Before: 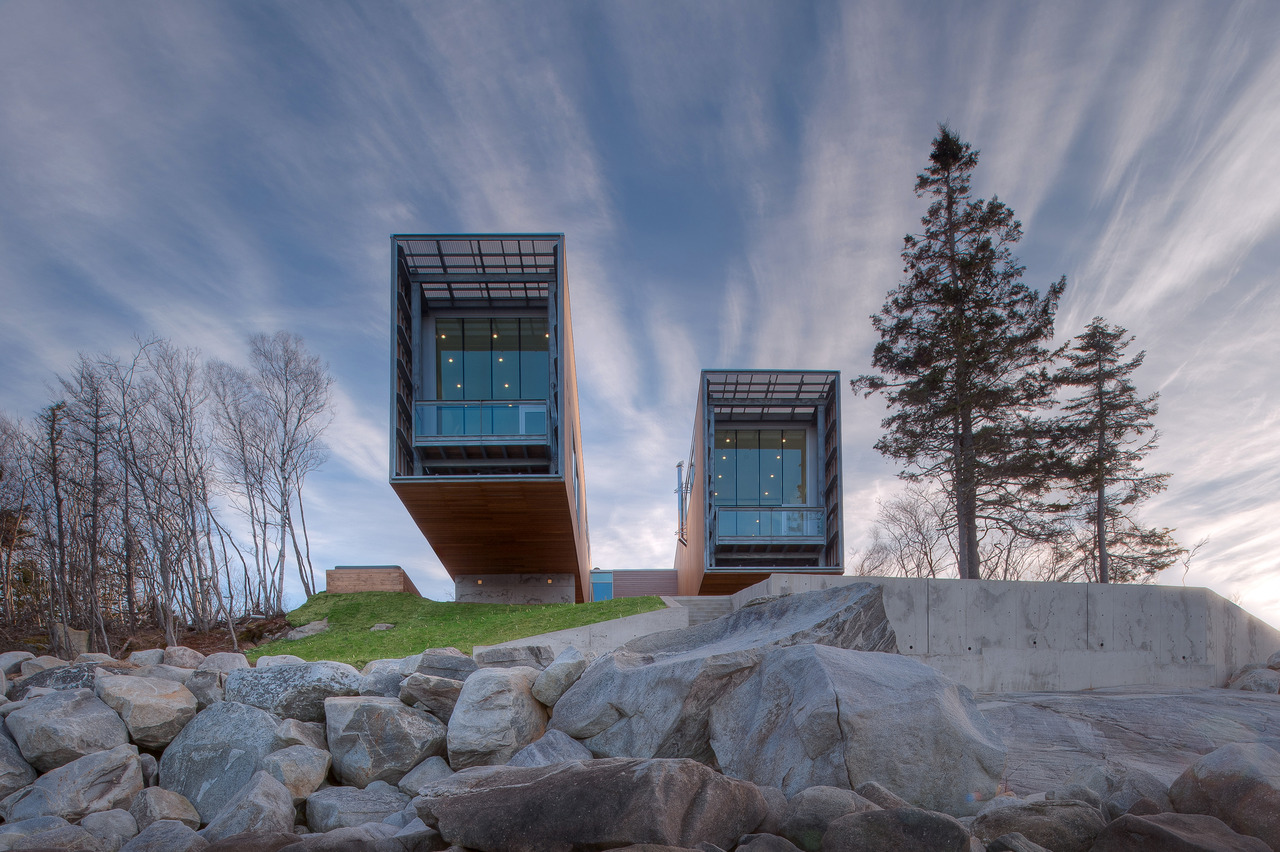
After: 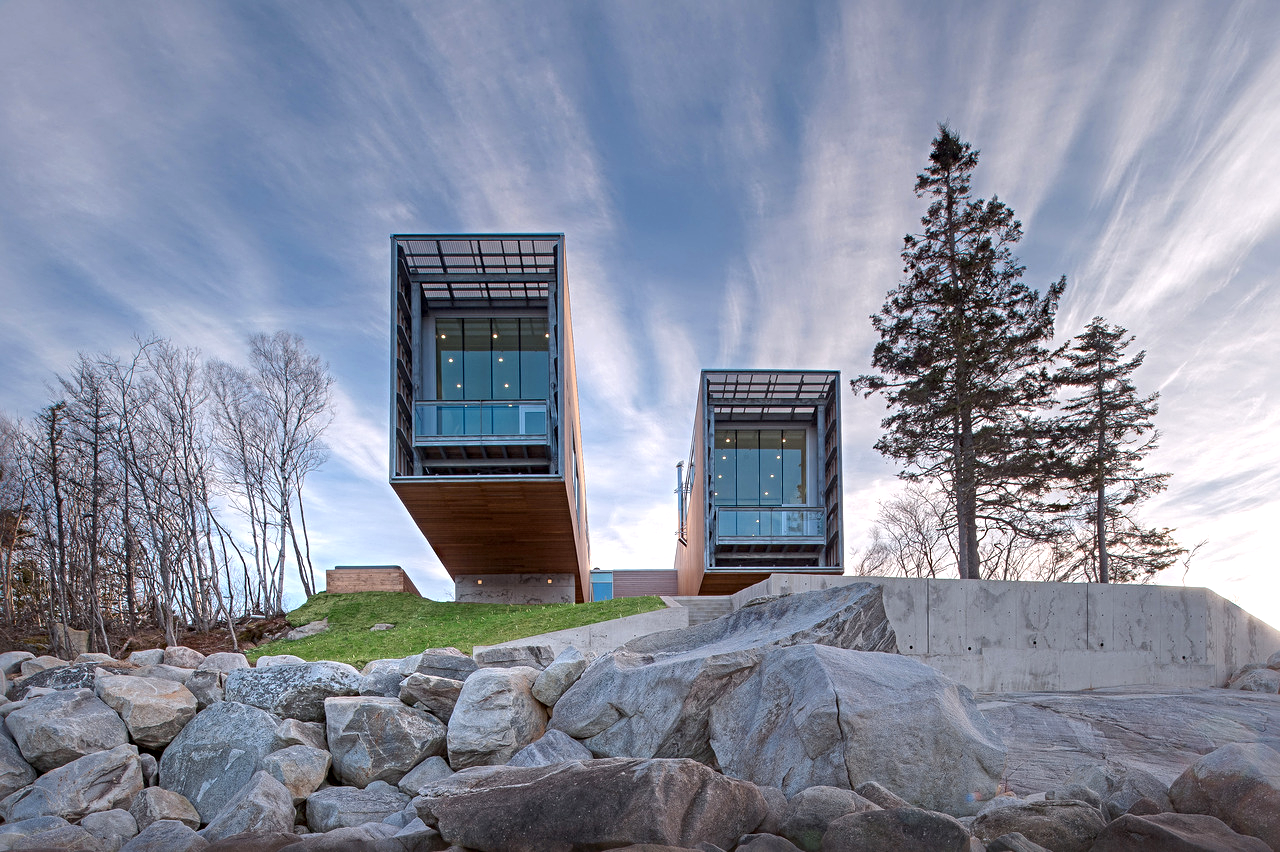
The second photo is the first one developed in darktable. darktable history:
sharpen: radius 4.883
exposure: black level correction 0, exposure 0.5 EV, compensate exposure bias true, compensate highlight preservation false
